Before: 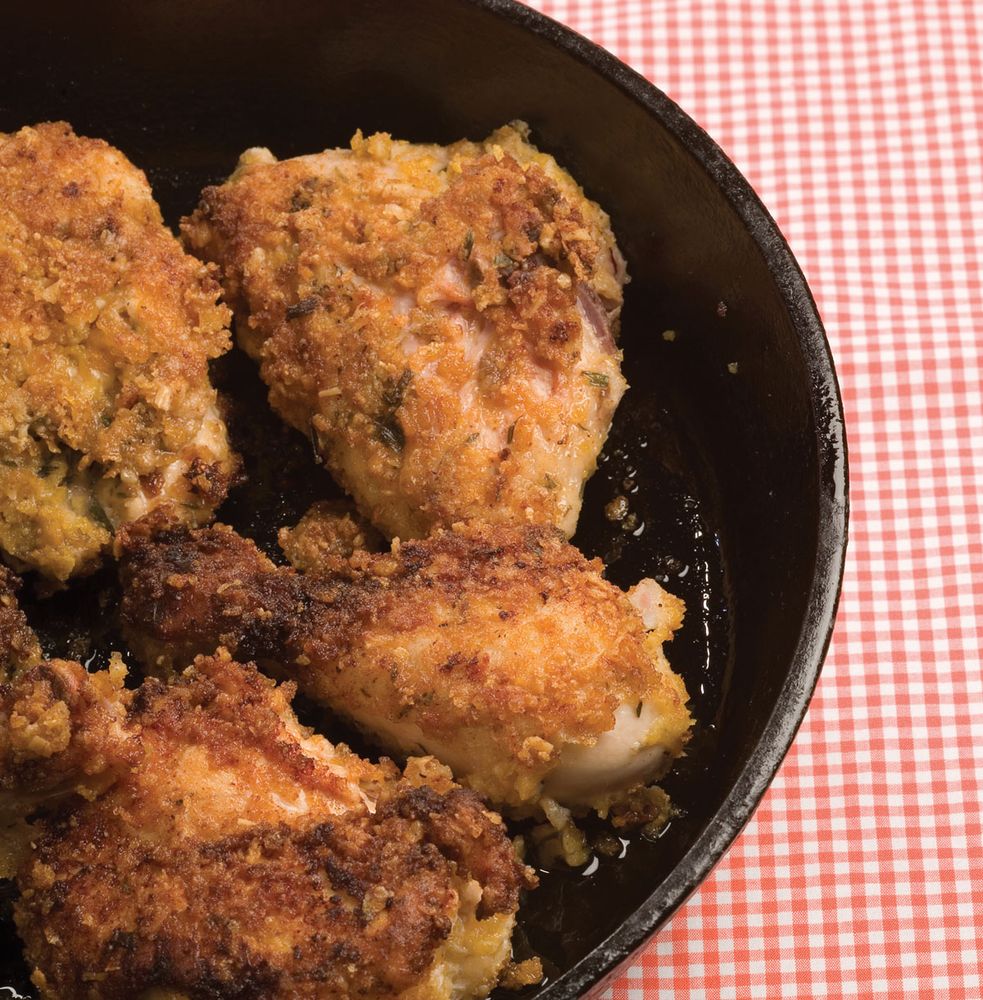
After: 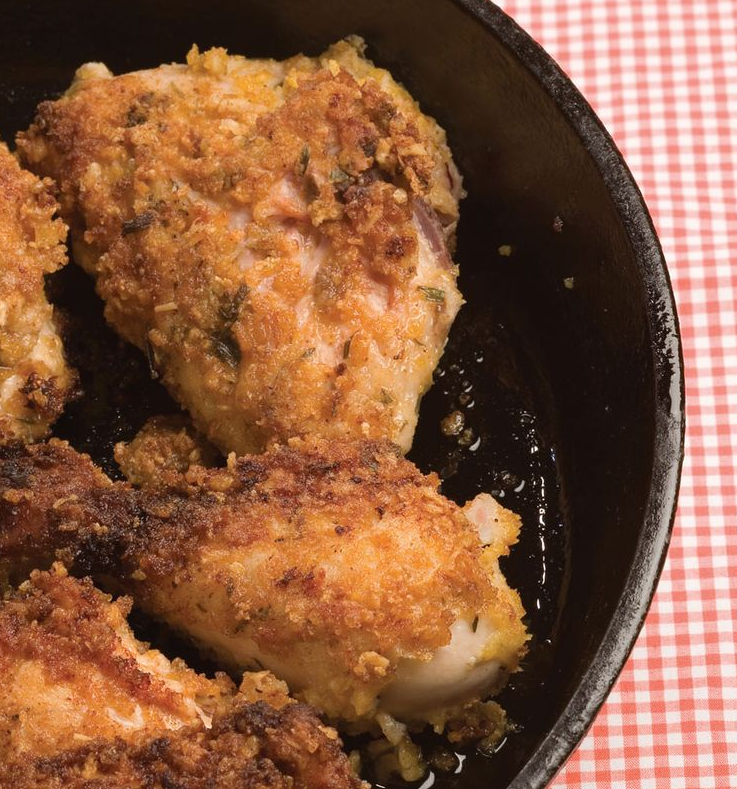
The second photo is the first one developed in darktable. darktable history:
crop: left 16.71%, top 8.584%, right 8.292%, bottom 12.471%
